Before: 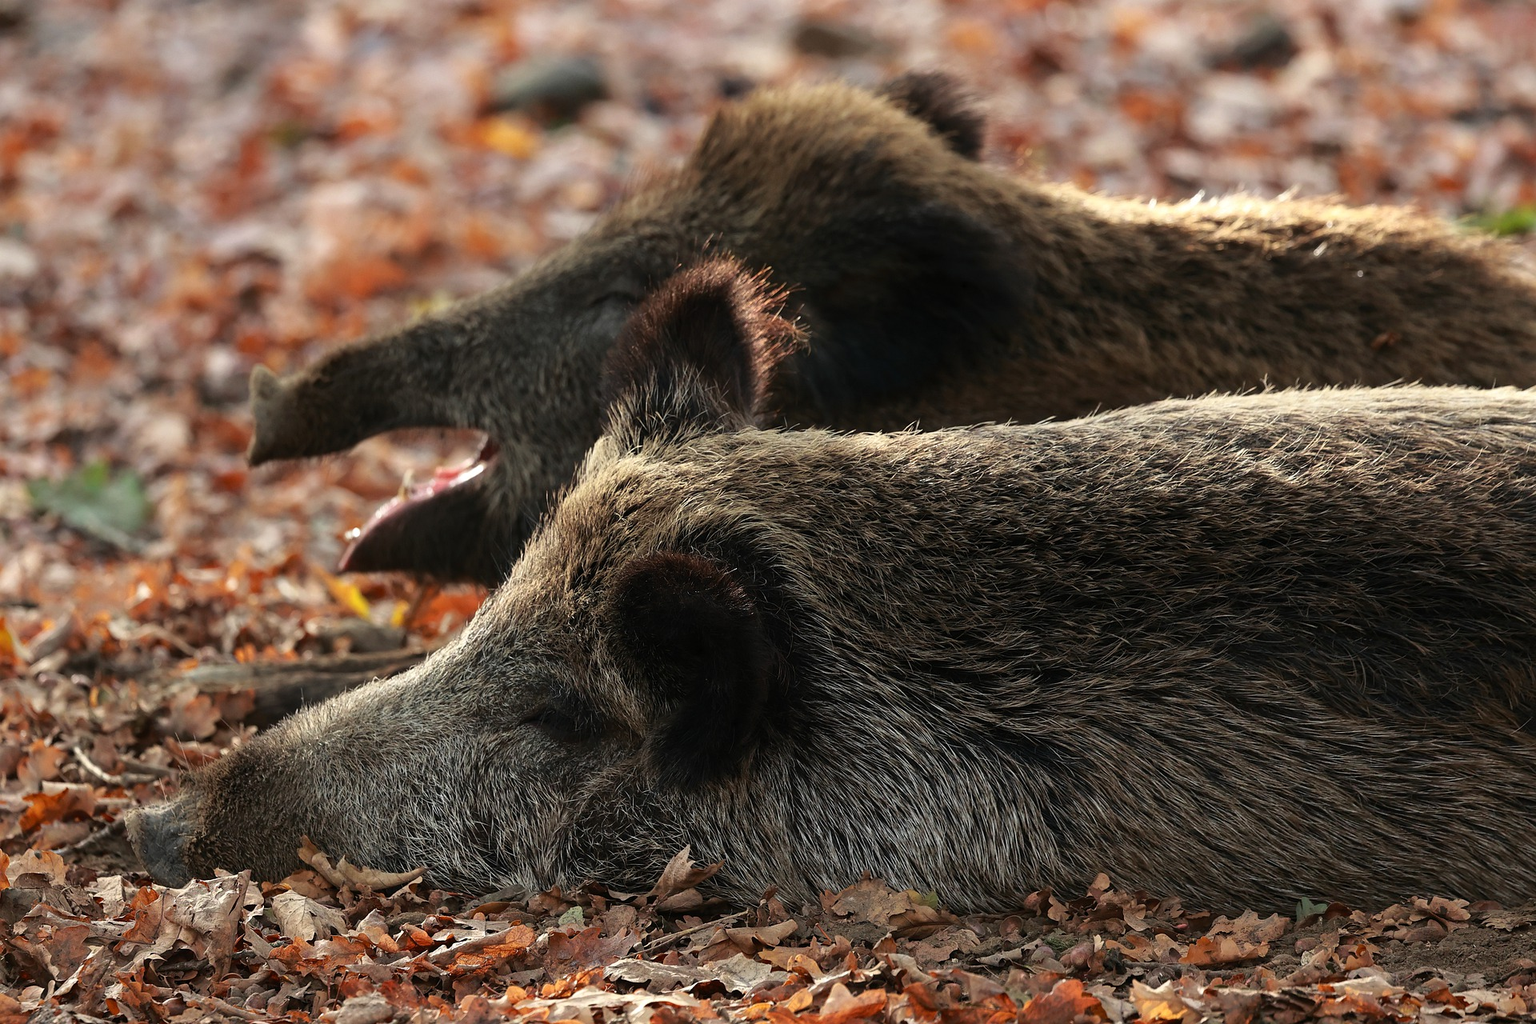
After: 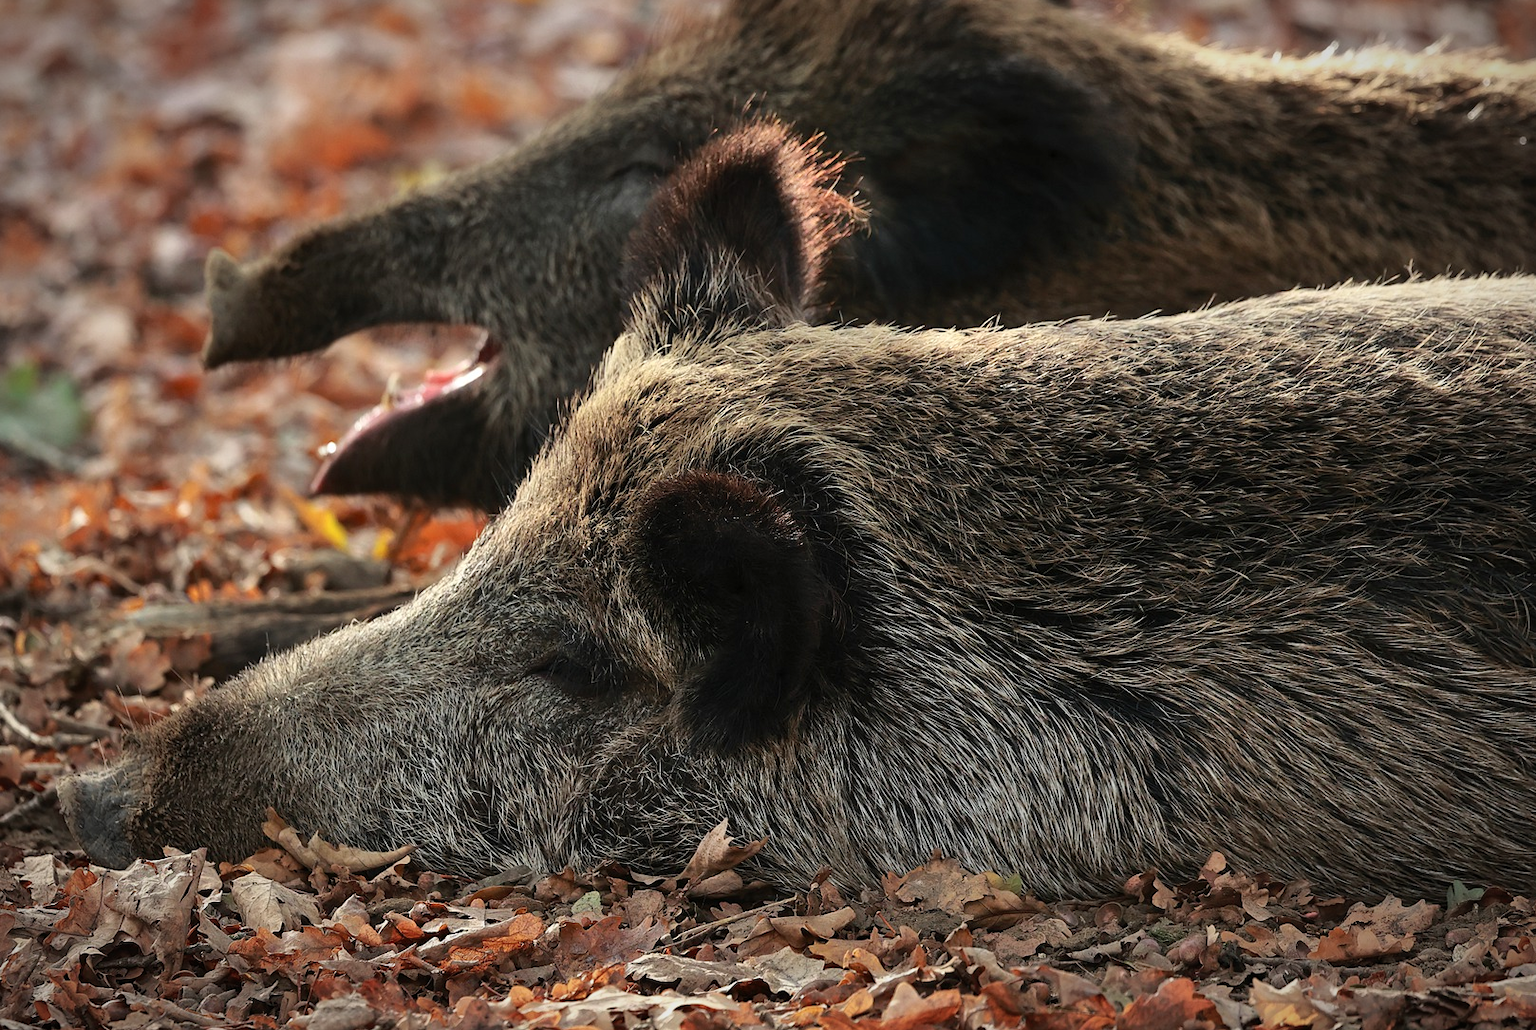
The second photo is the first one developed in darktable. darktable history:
crop and rotate: left 5.008%, top 15.157%, right 10.707%
vignetting: fall-off start 80.94%, fall-off radius 61.41%, brightness -0.578, saturation -0.246, center (-0.033, -0.035), automatic ratio true, width/height ratio 1.413
shadows and highlights: soften with gaussian
